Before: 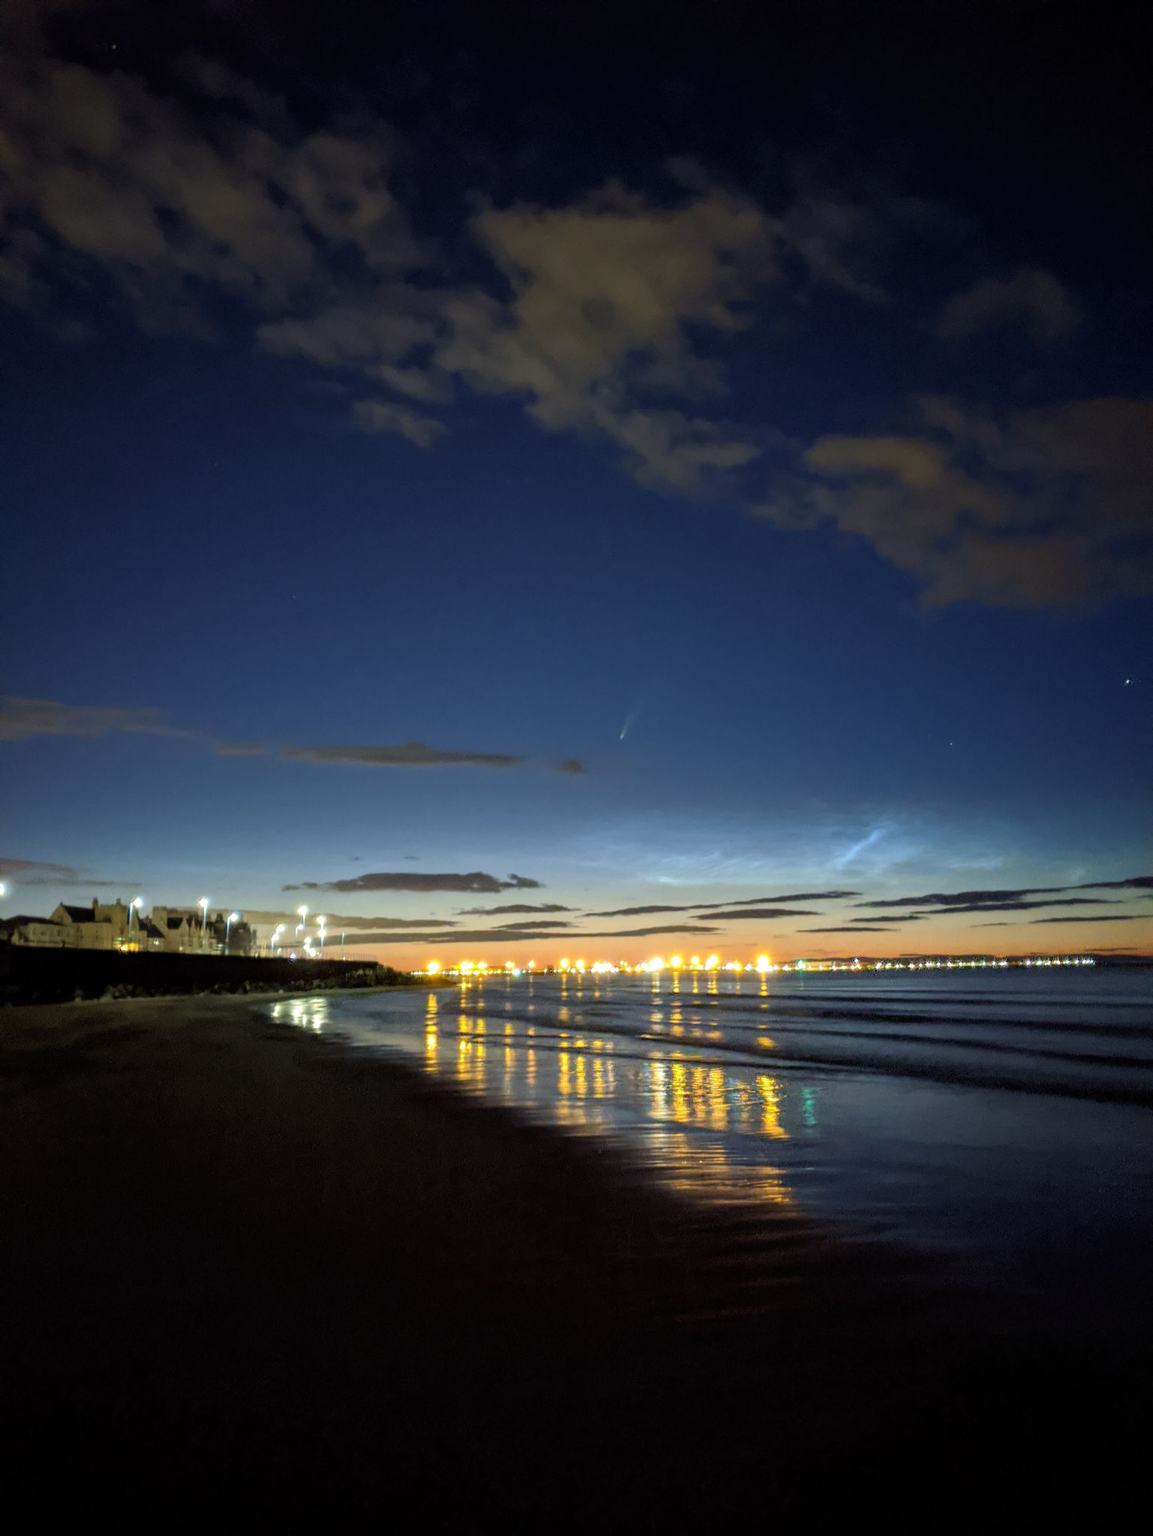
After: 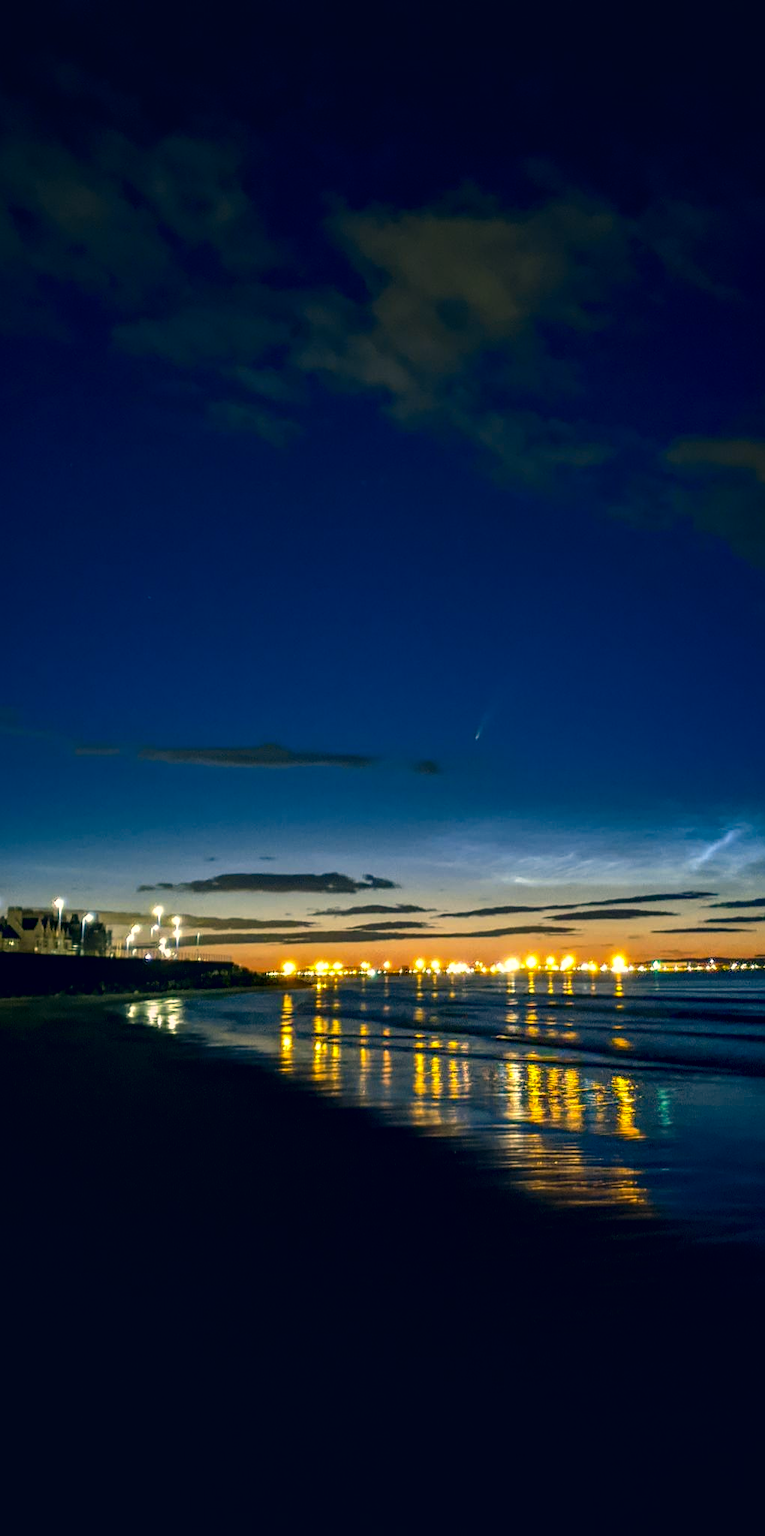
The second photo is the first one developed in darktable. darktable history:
color correction: highlights a* 10.37, highlights b* 13.99, shadows a* -9.78, shadows b* -14.9
exposure: compensate highlight preservation false
local contrast: detail 130%
crop and rotate: left 12.617%, right 20.94%
contrast brightness saturation: brightness -0.252, saturation 0.198
sharpen: amount 0.213
